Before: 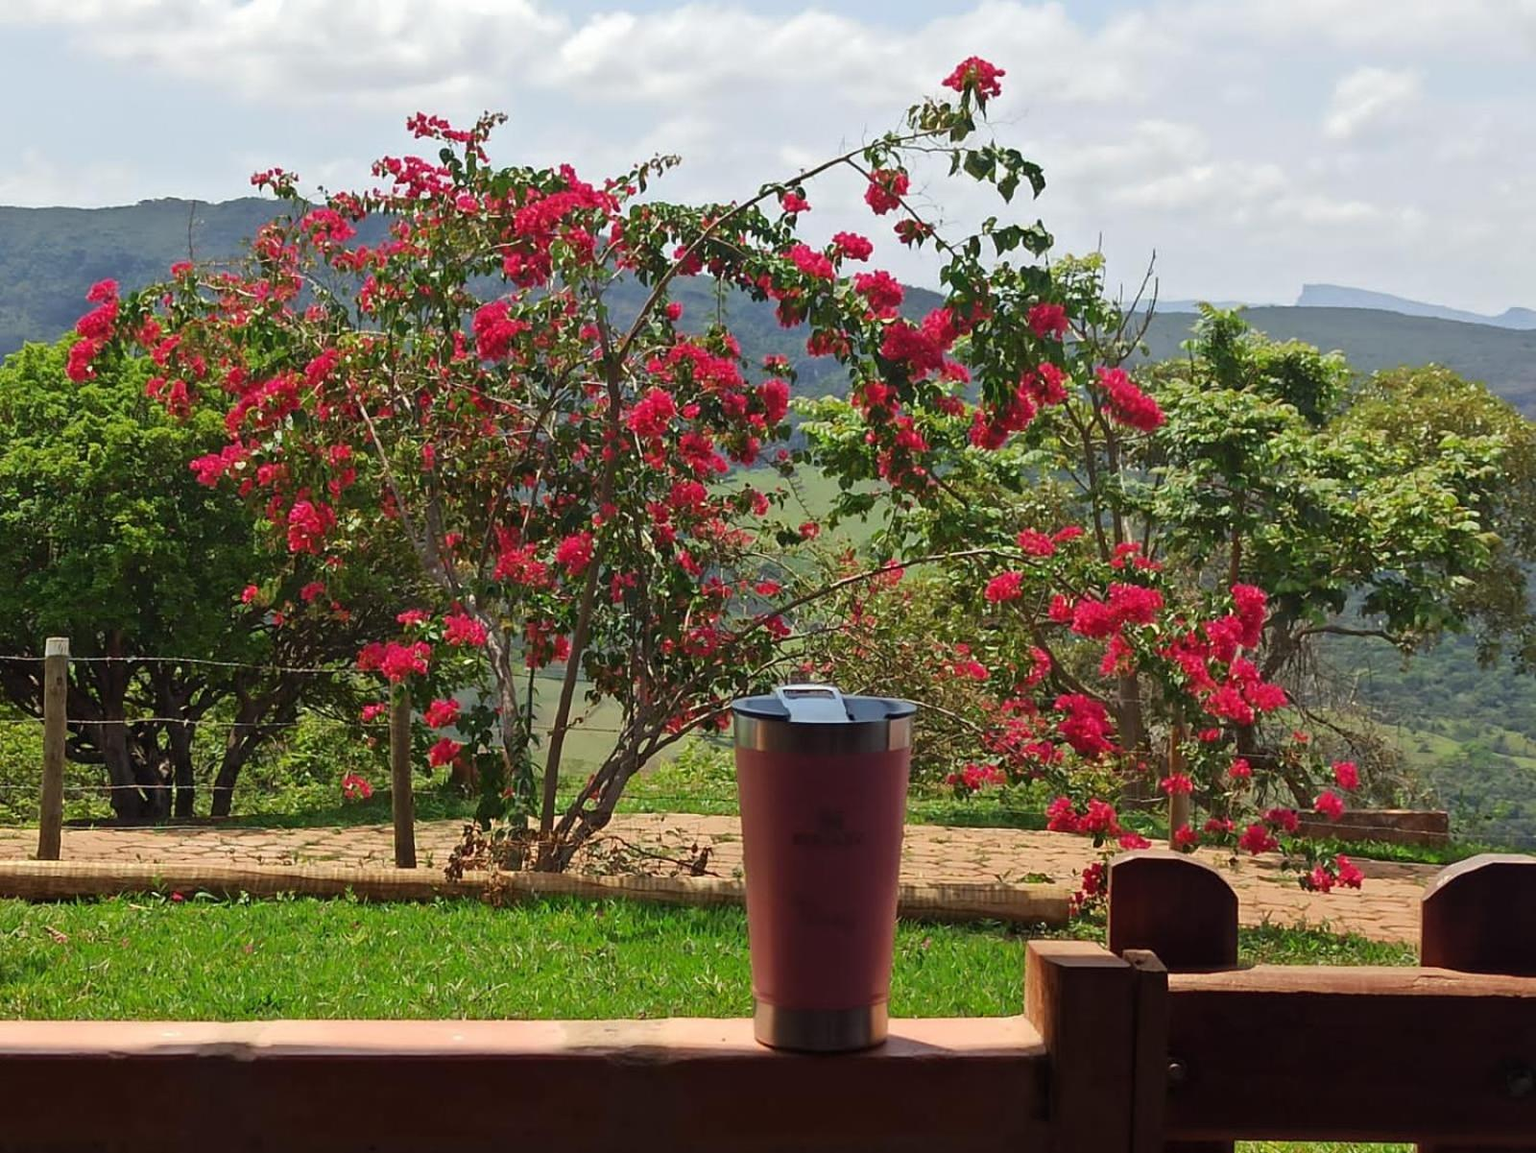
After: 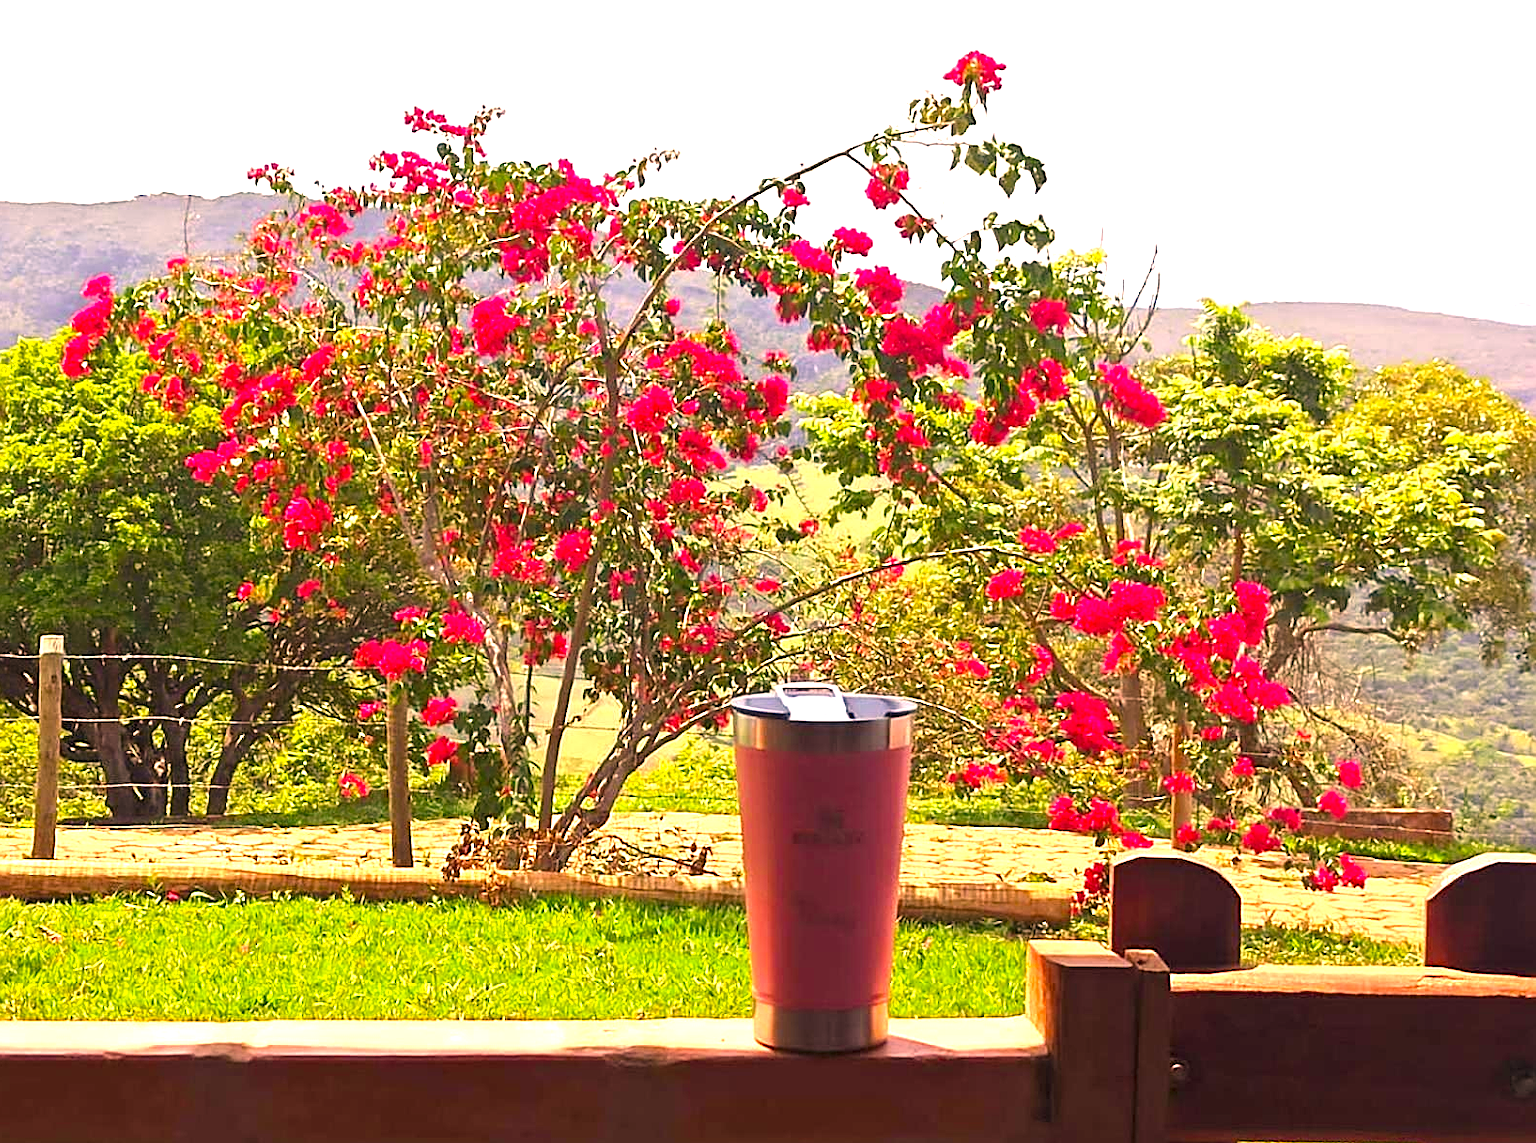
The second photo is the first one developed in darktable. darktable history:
sharpen: on, module defaults
exposure: black level correction 0, exposure 1.683 EV, compensate highlight preservation false
crop: left 0.413%, top 0.652%, right 0.226%, bottom 0.812%
color balance rgb: perceptual saturation grading › global saturation 14.786%, perceptual brilliance grading › global brilliance 2.569%, perceptual brilliance grading › highlights -2.656%, perceptual brilliance grading › shadows 3.11%
color correction: highlights a* 21.39, highlights b* 19.48
